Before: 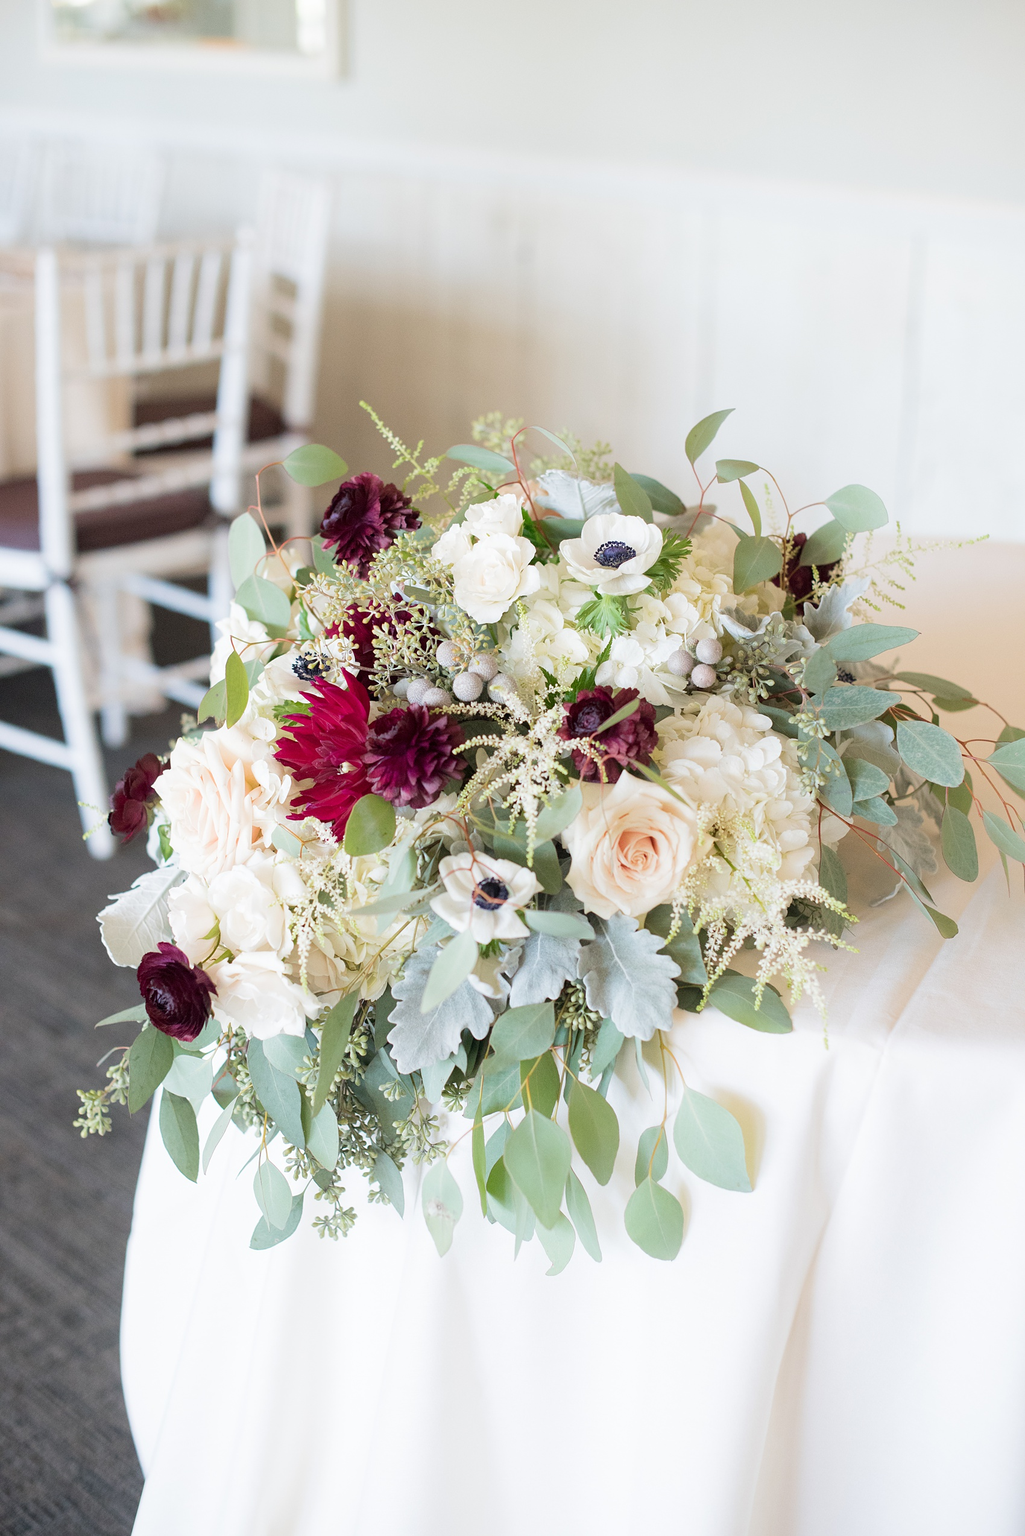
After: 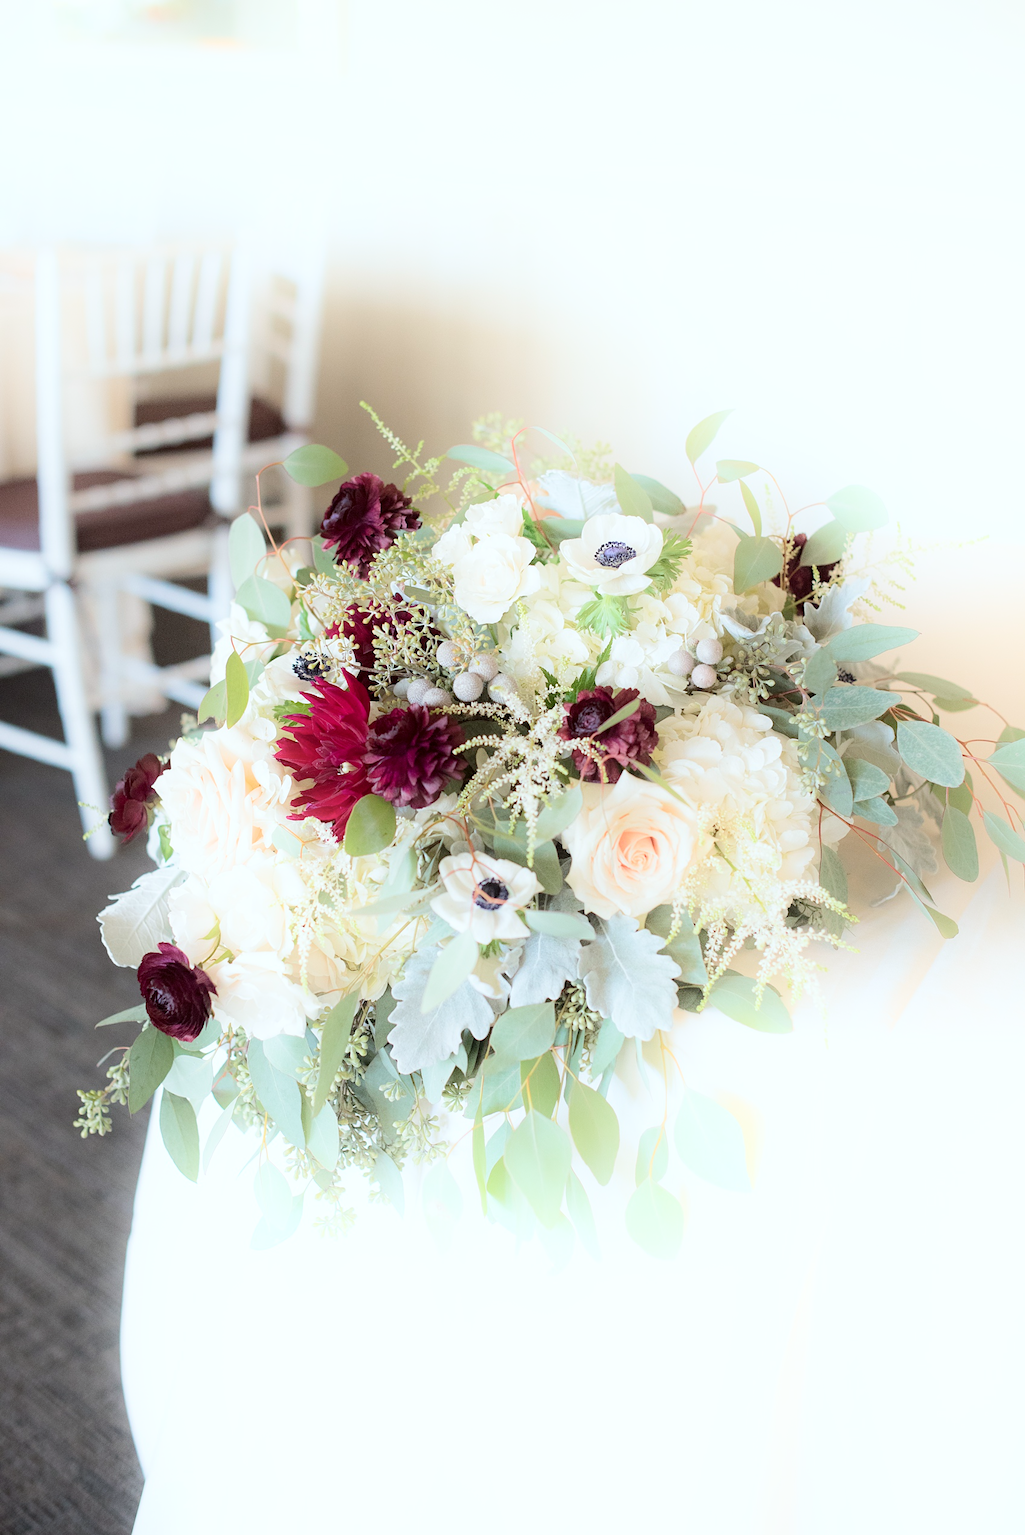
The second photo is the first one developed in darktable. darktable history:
color correction: highlights a* -2.73, highlights b* -2.09, shadows a* 2.41, shadows b* 2.73
shadows and highlights: shadows -54.3, highlights 86.09, soften with gaussian
